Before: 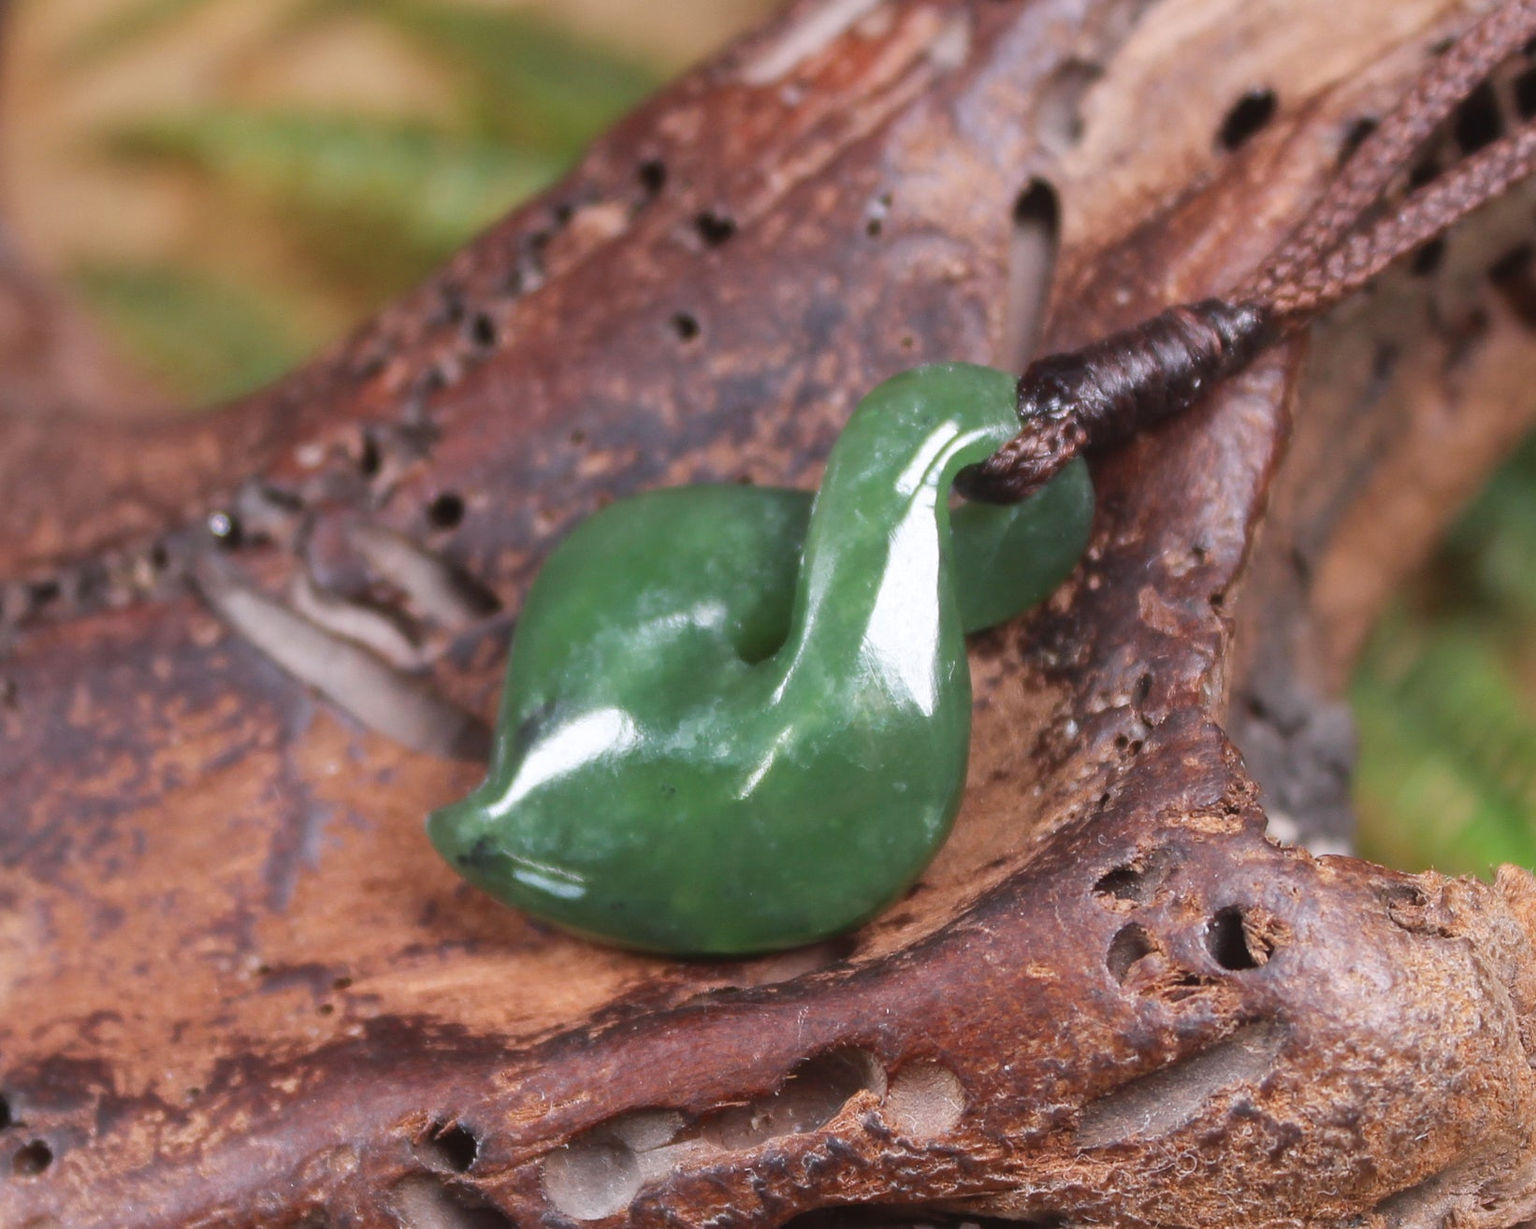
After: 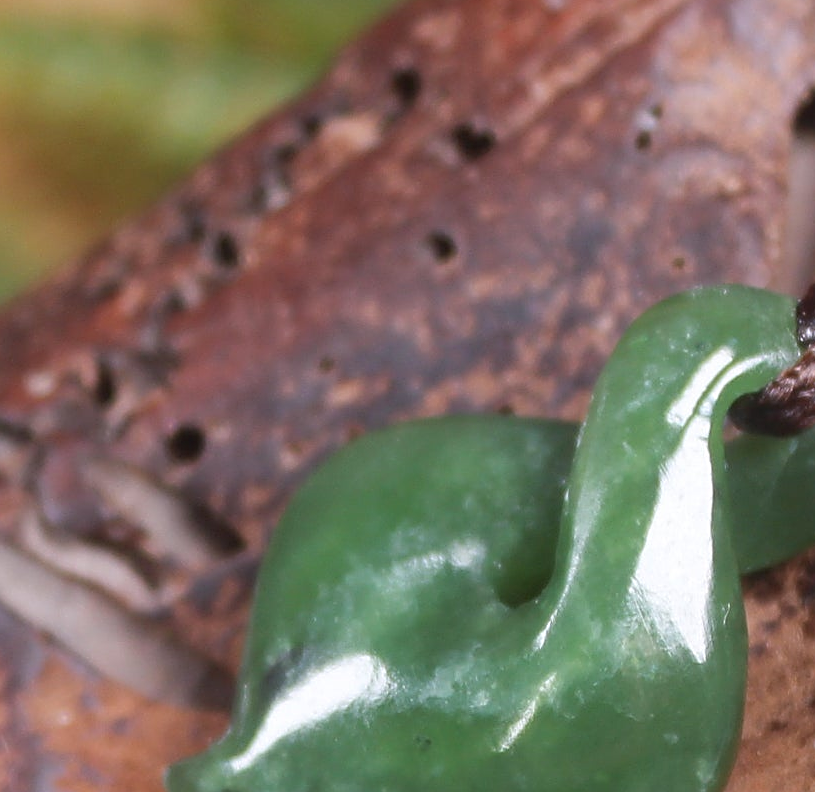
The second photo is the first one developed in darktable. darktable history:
crop: left 17.734%, top 7.858%, right 32.579%, bottom 31.845%
sharpen: on, module defaults
